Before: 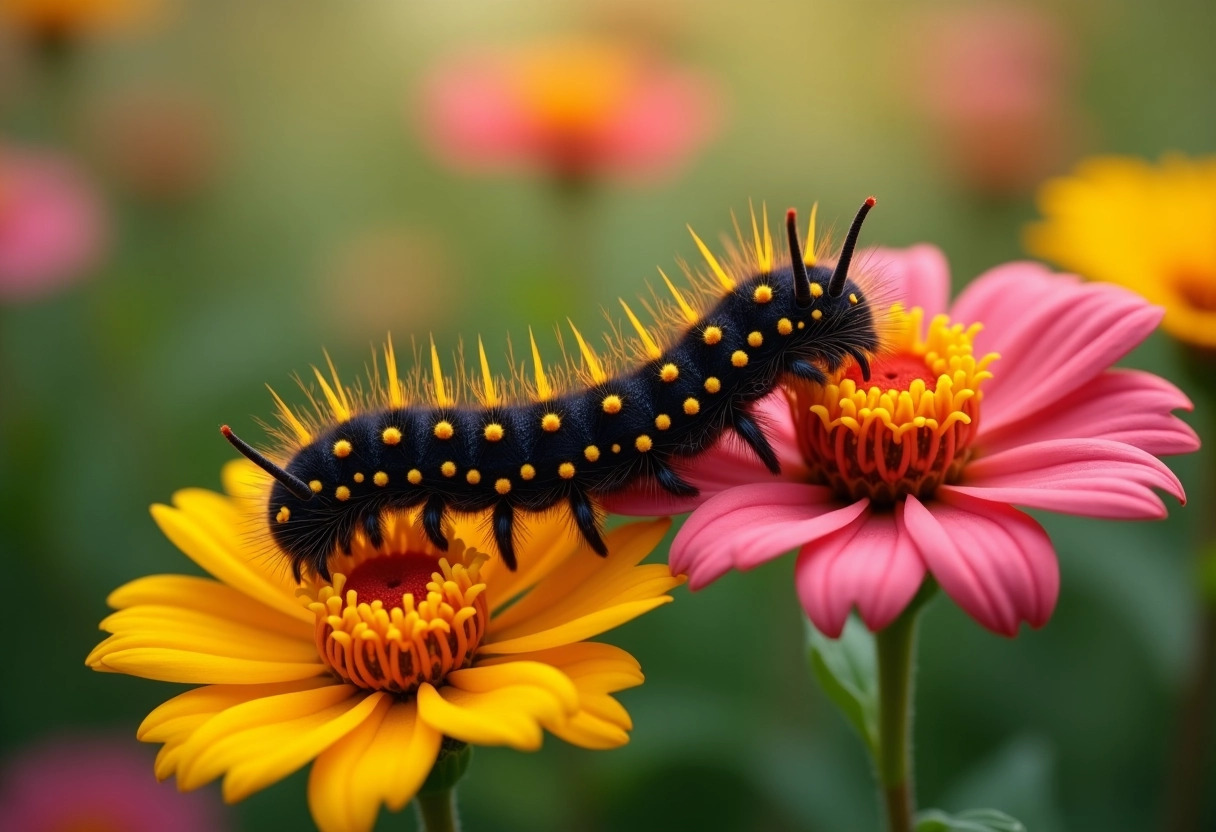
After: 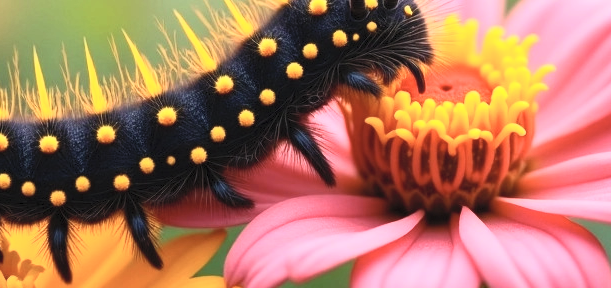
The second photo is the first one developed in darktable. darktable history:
crop: left 36.607%, top 34.735%, right 13.146%, bottom 30.611%
contrast brightness saturation: contrast 0.39, brightness 0.53
